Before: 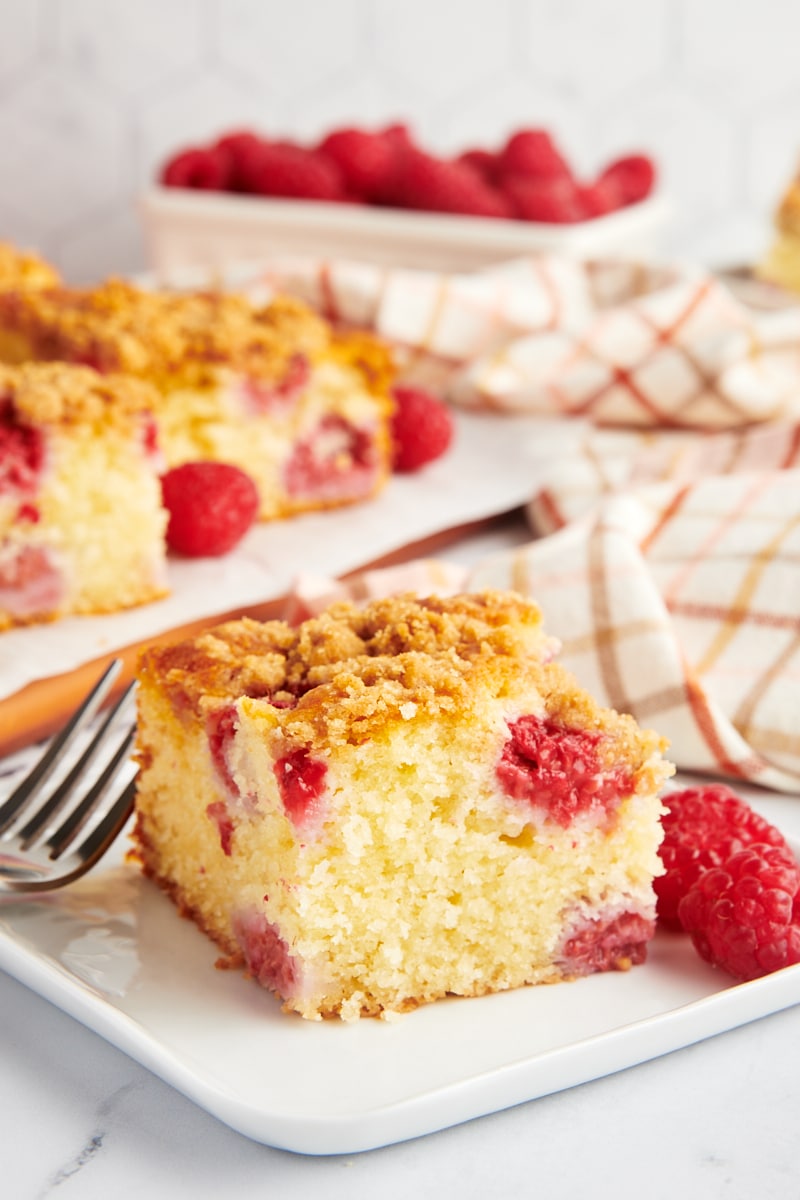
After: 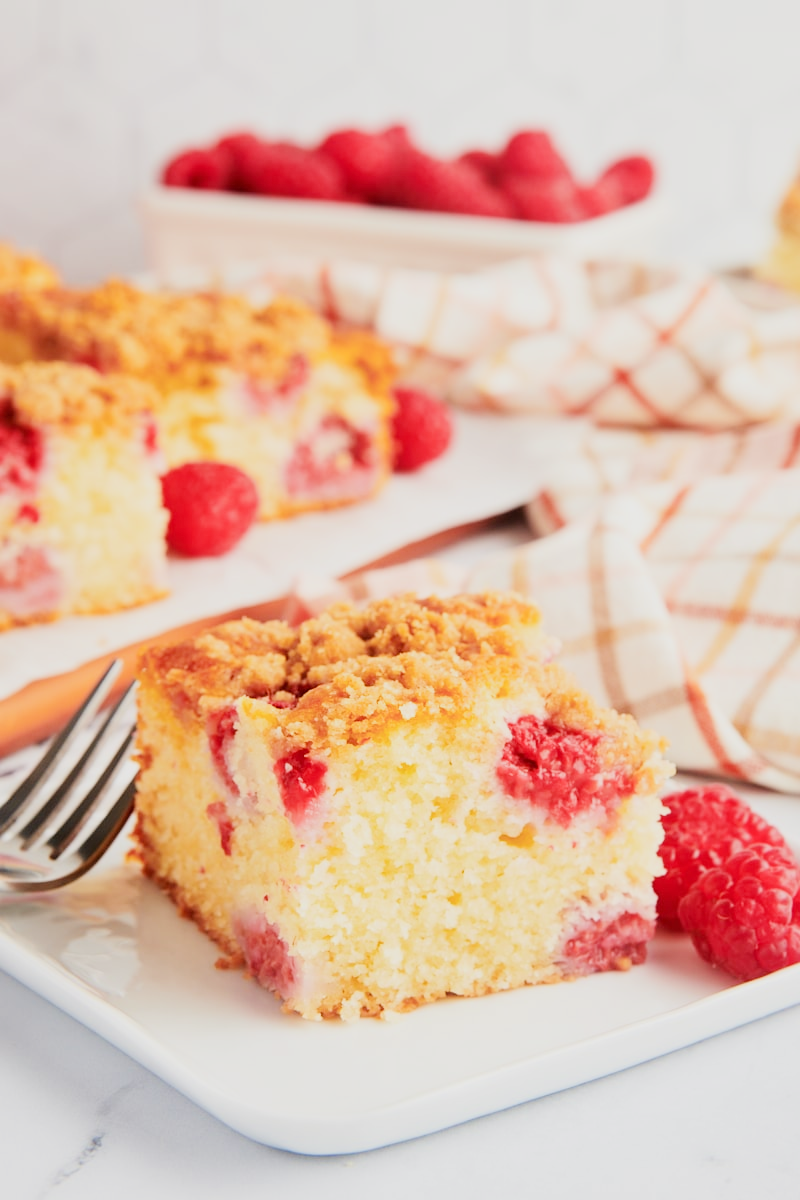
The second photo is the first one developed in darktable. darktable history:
exposure: exposure 0.778 EV, compensate highlight preservation false
filmic rgb: black relative exposure -16 EV, white relative exposure 6.89 EV, hardness 4.67
